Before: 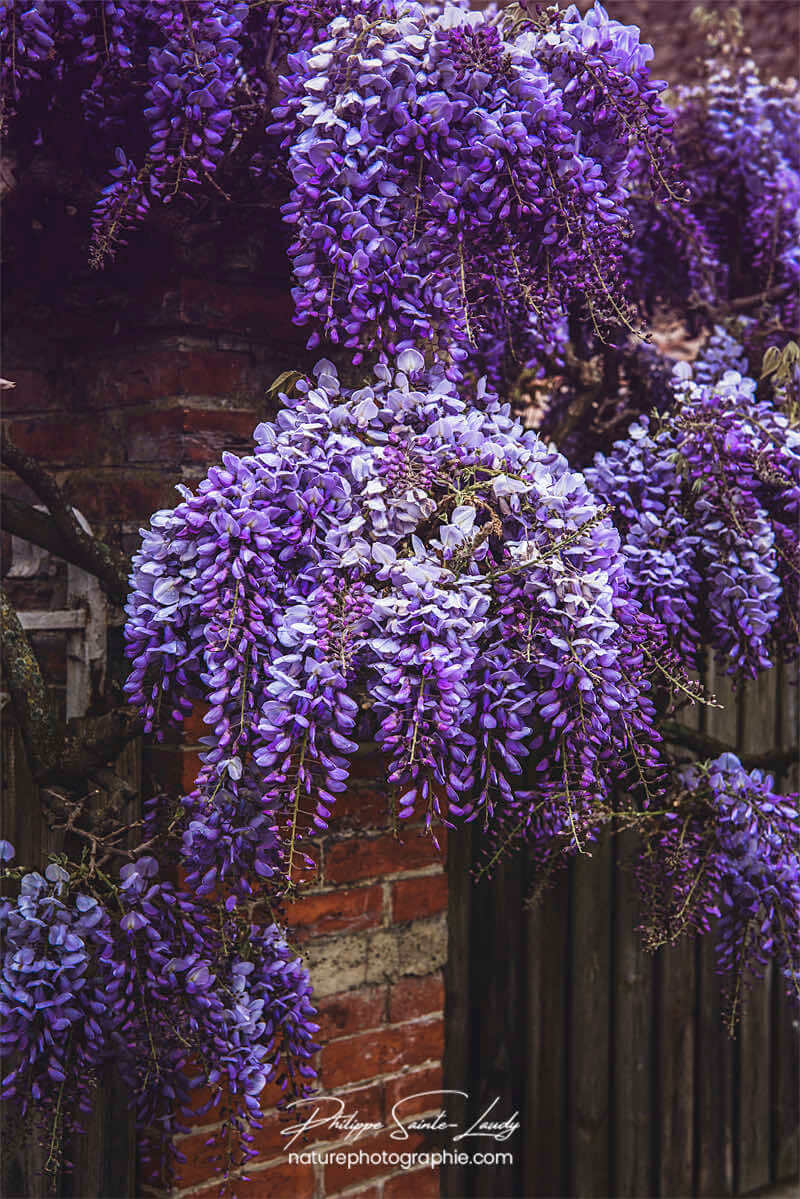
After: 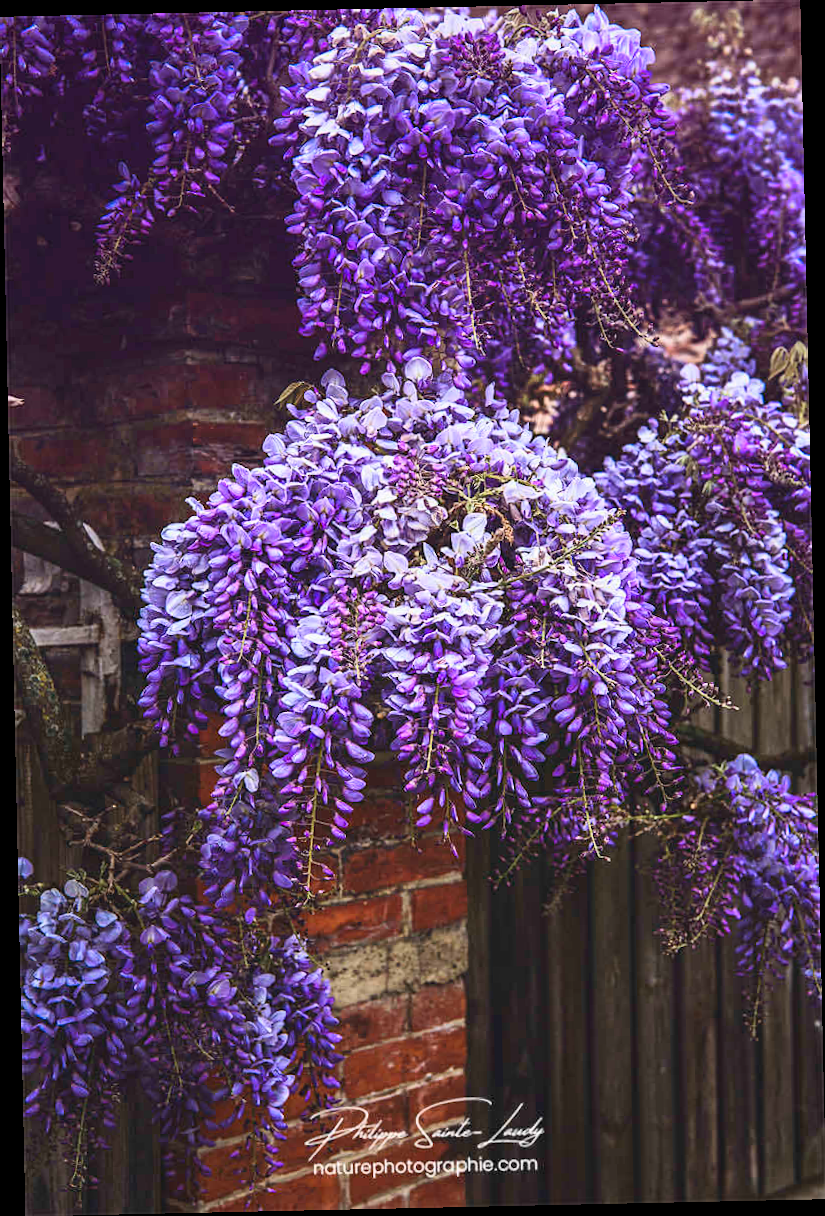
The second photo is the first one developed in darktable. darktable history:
tone equalizer: -7 EV 0.18 EV, -6 EV 0.12 EV, -5 EV 0.08 EV, -4 EV 0.04 EV, -2 EV -0.02 EV, -1 EV -0.04 EV, +0 EV -0.06 EV, luminance estimator HSV value / RGB max
rotate and perspective: rotation -1.24°, automatic cropping off
contrast brightness saturation: contrast 0.2, brightness 0.16, saturation 0.22
